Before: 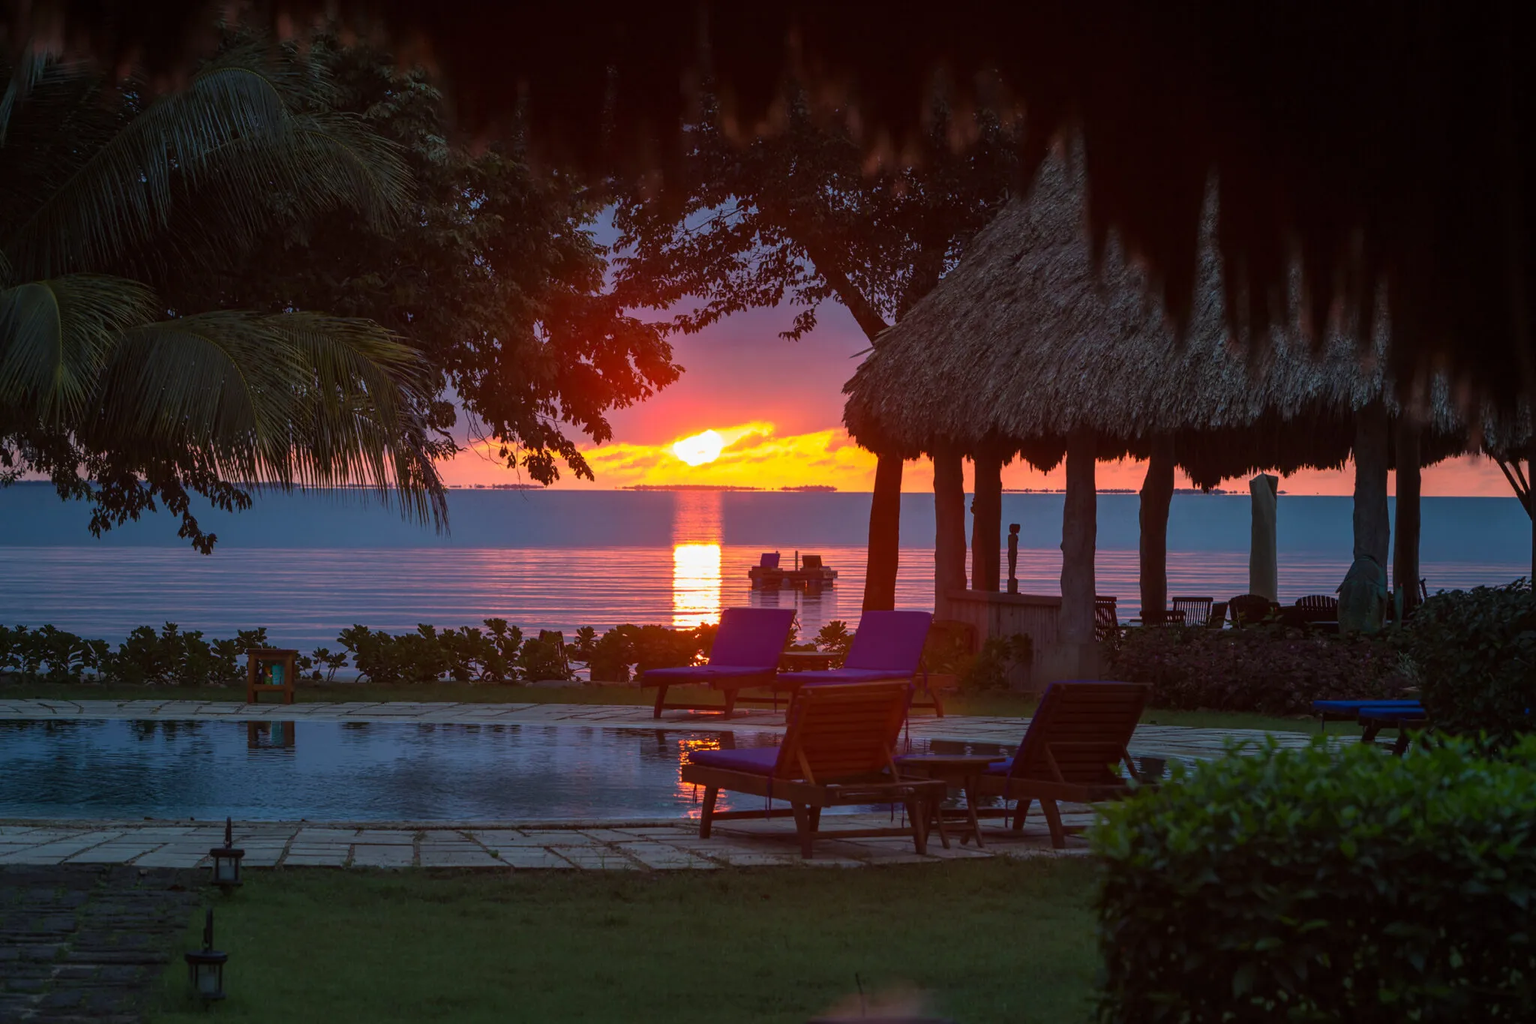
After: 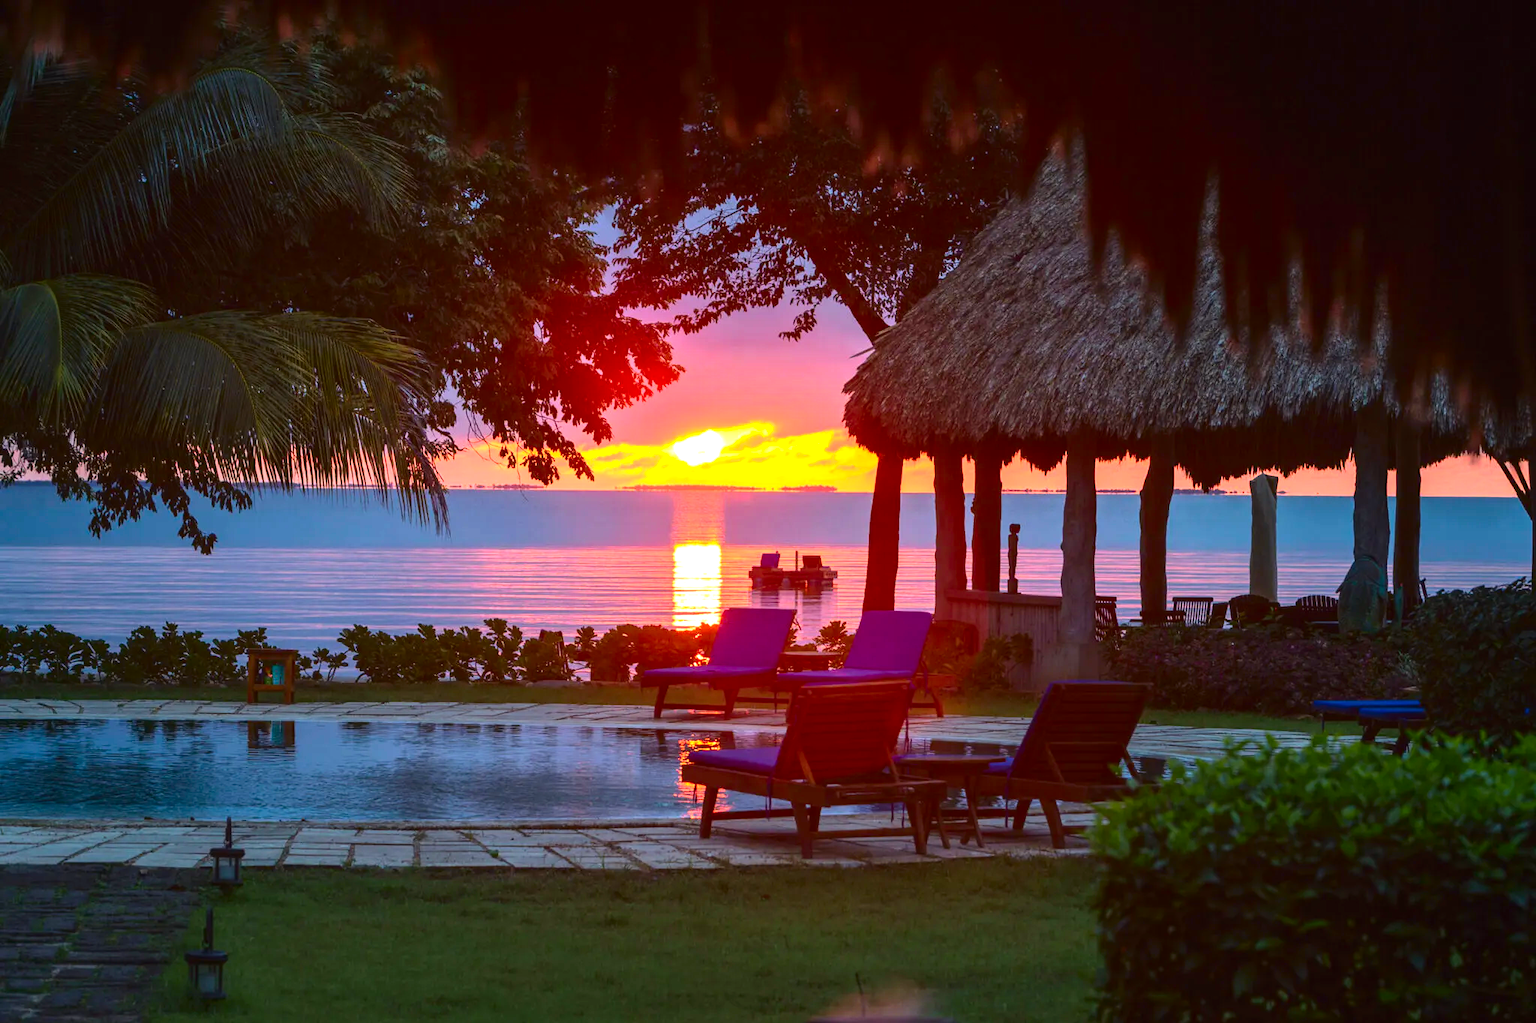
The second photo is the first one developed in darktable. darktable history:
tone curve: curves: ch0 [(0, 0.011) (0.139, 0.106) (0.295, 0.271) (0.499, 0.523) (0.739, 0.782) (0.857, 0.879) (1, 0.967)]; ch1 [(0, 0) (0.272, 0.249) (0.39, 0.379) (0.469, 0.456) (0.495, 0.497) (0.524, 0.53) (0.588, 0.62) (0.725, 0.779) (1, 1)]; ch2 [(0, 0) (0.125, 0.089) (0.35, 0.317) (0.437, 0.42) (0.502, 0.499) (0.533, 0.553) (0.599, 0.638) (1, 1)], color space Lab, independent channels, preserve colors none
white balance: emerald 1
exposure: black level correction 0, exposure 1 EV, compensate exposure bias true, compensate highlight preservation false
